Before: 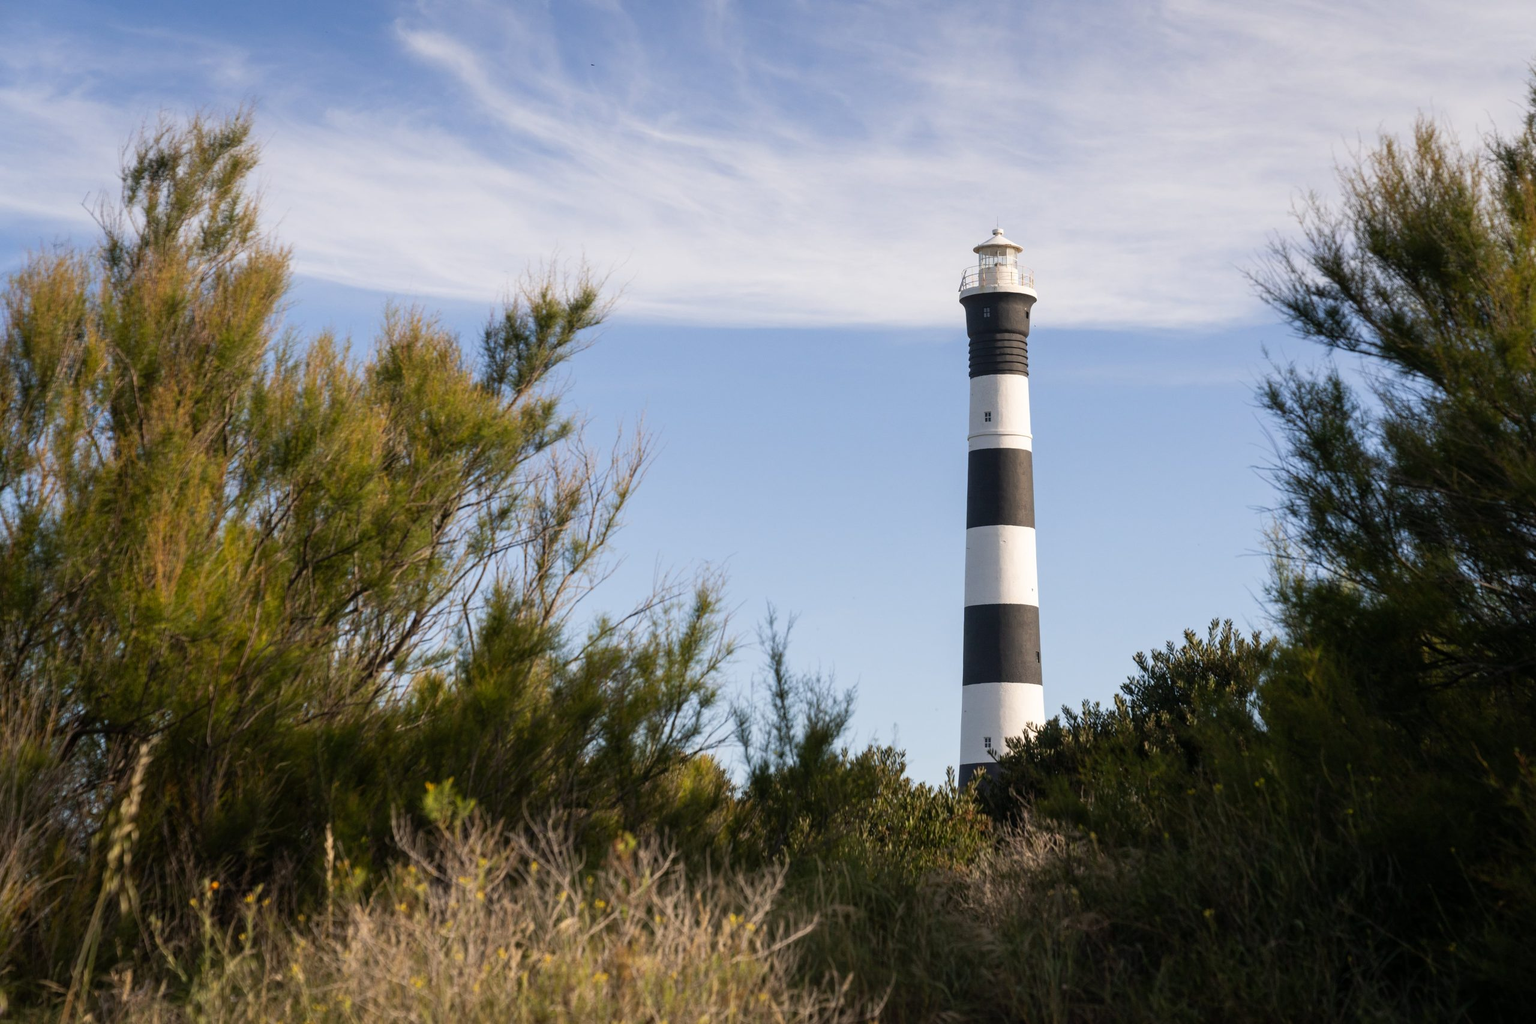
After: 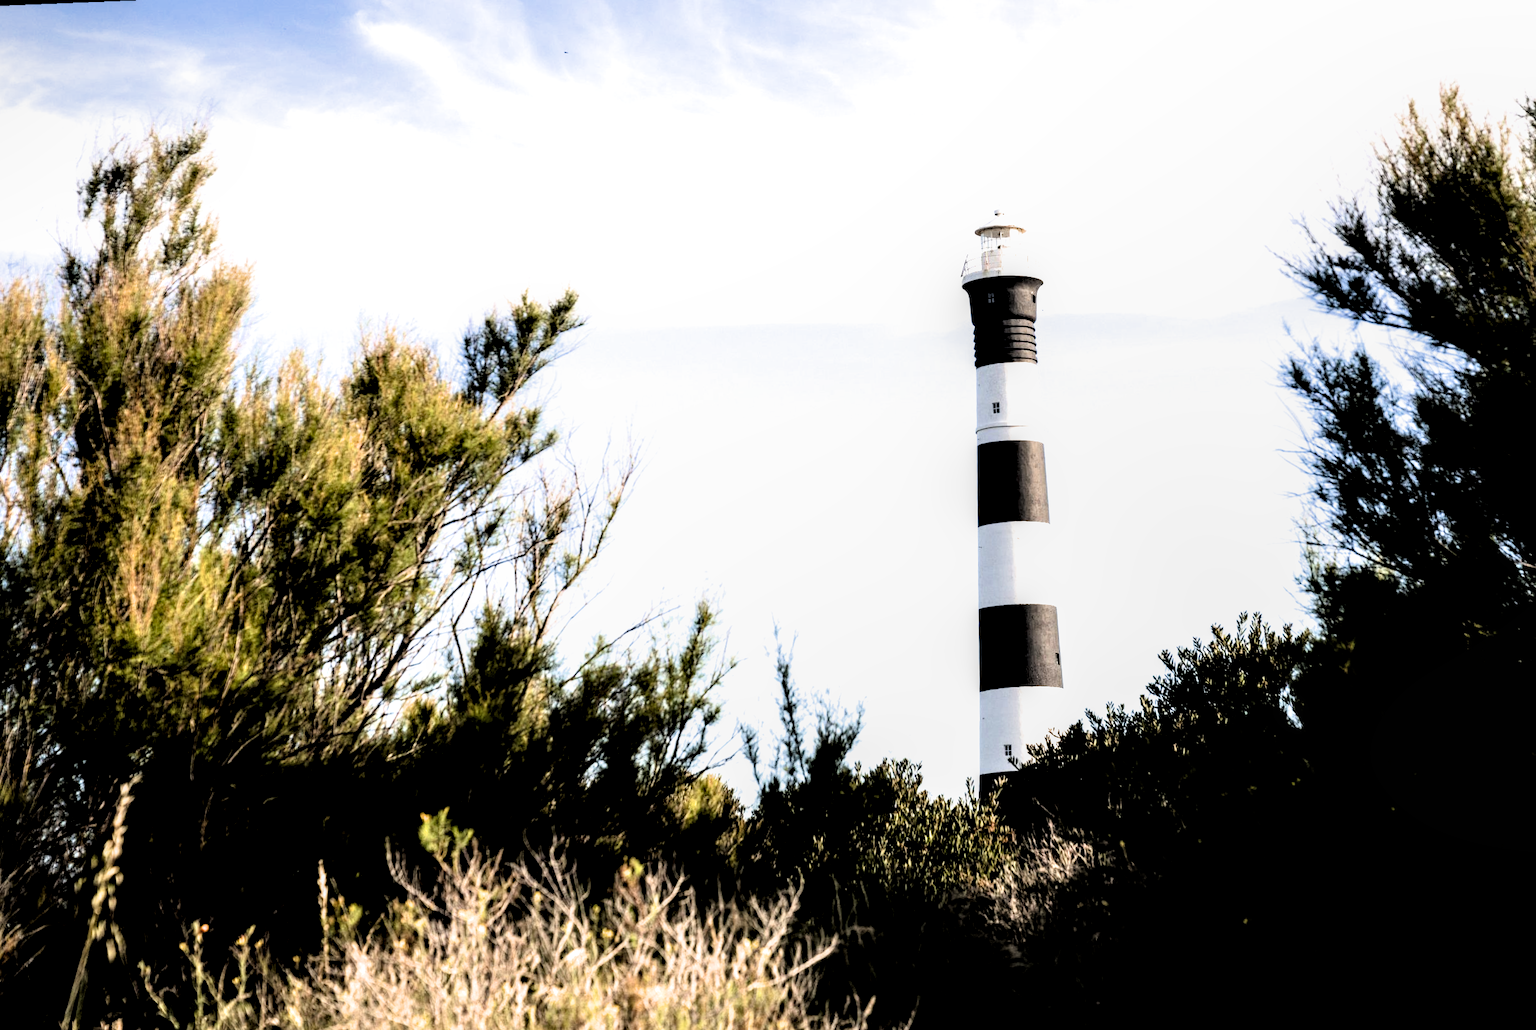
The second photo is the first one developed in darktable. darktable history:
rotate and perspective: rotation -2.12°, lens shift (vertical) 0.009, lens shift (horizontal) -0.008, automatic cropping original format, crop left 0.036, crop right 0.964, crop top 0.05, crop bottom 0.959
filmic rgb: black relative exposure -3.75 EV, white relative exposure 2.4 EV, dynamic range scaling -50%, hardness 3.42, latitude 30%, contrast 1.8
exposure: exposure 1 EV, compensate highlight preservation false
crop: top 0.05%, bottom 0.098%
local contrast: highlights 25%, shadows 75%, midtone range 0.75
rgb levels: levels [[0.034, 0.472, 0.904], [0, 0.5, 1], [0, 0.5, 1]]
